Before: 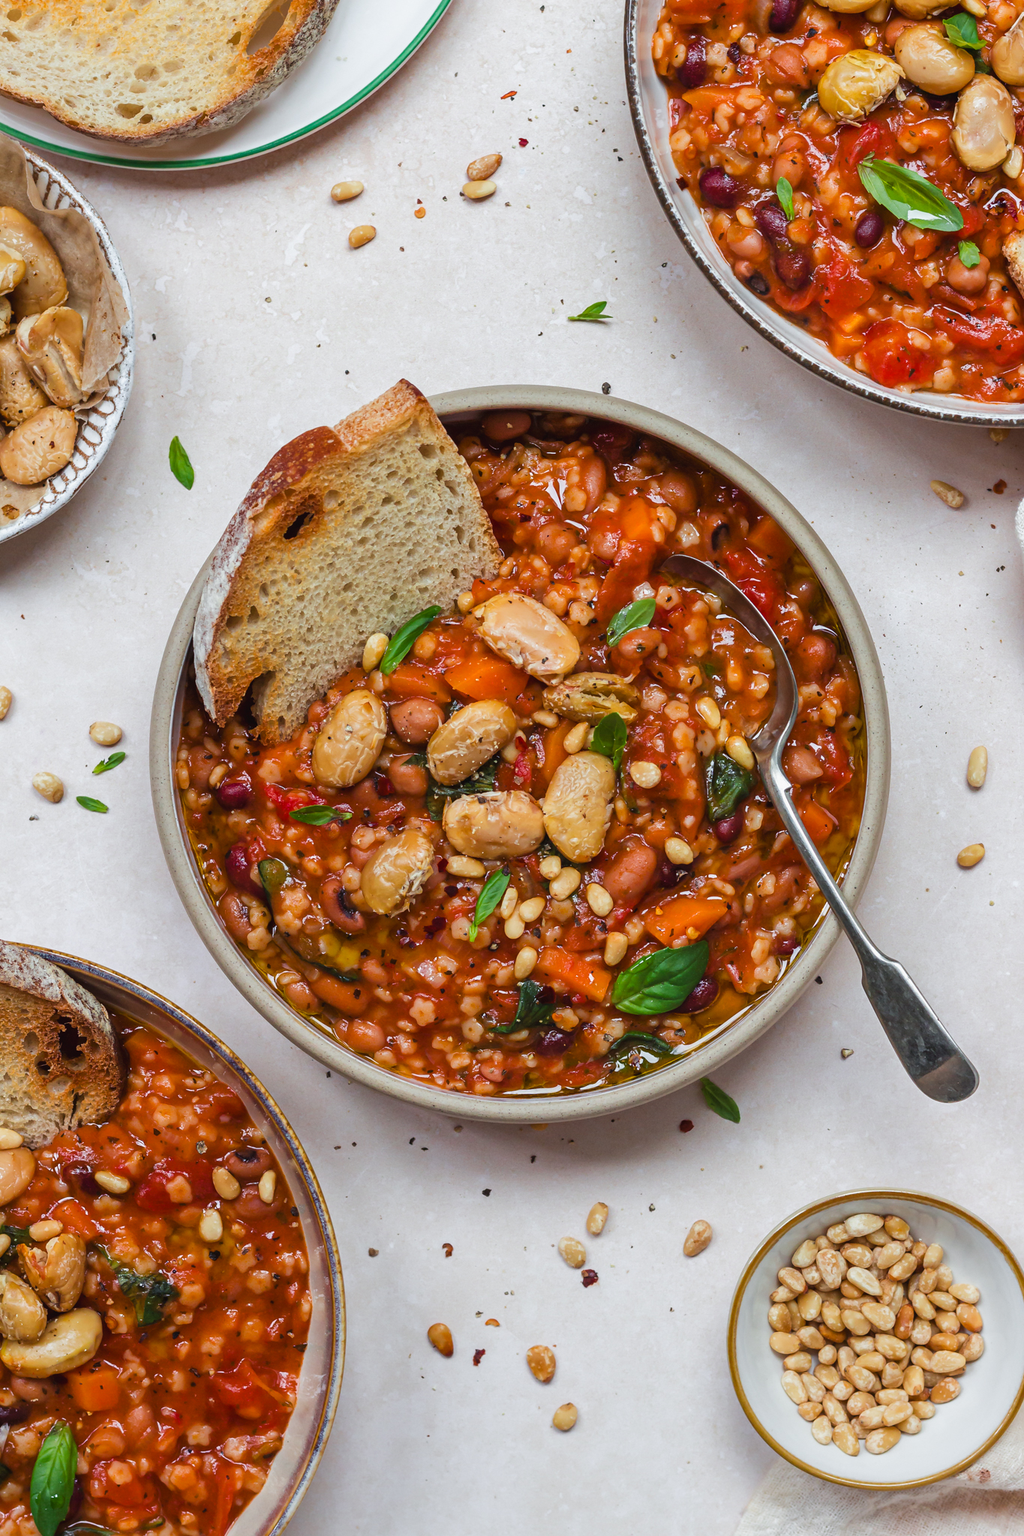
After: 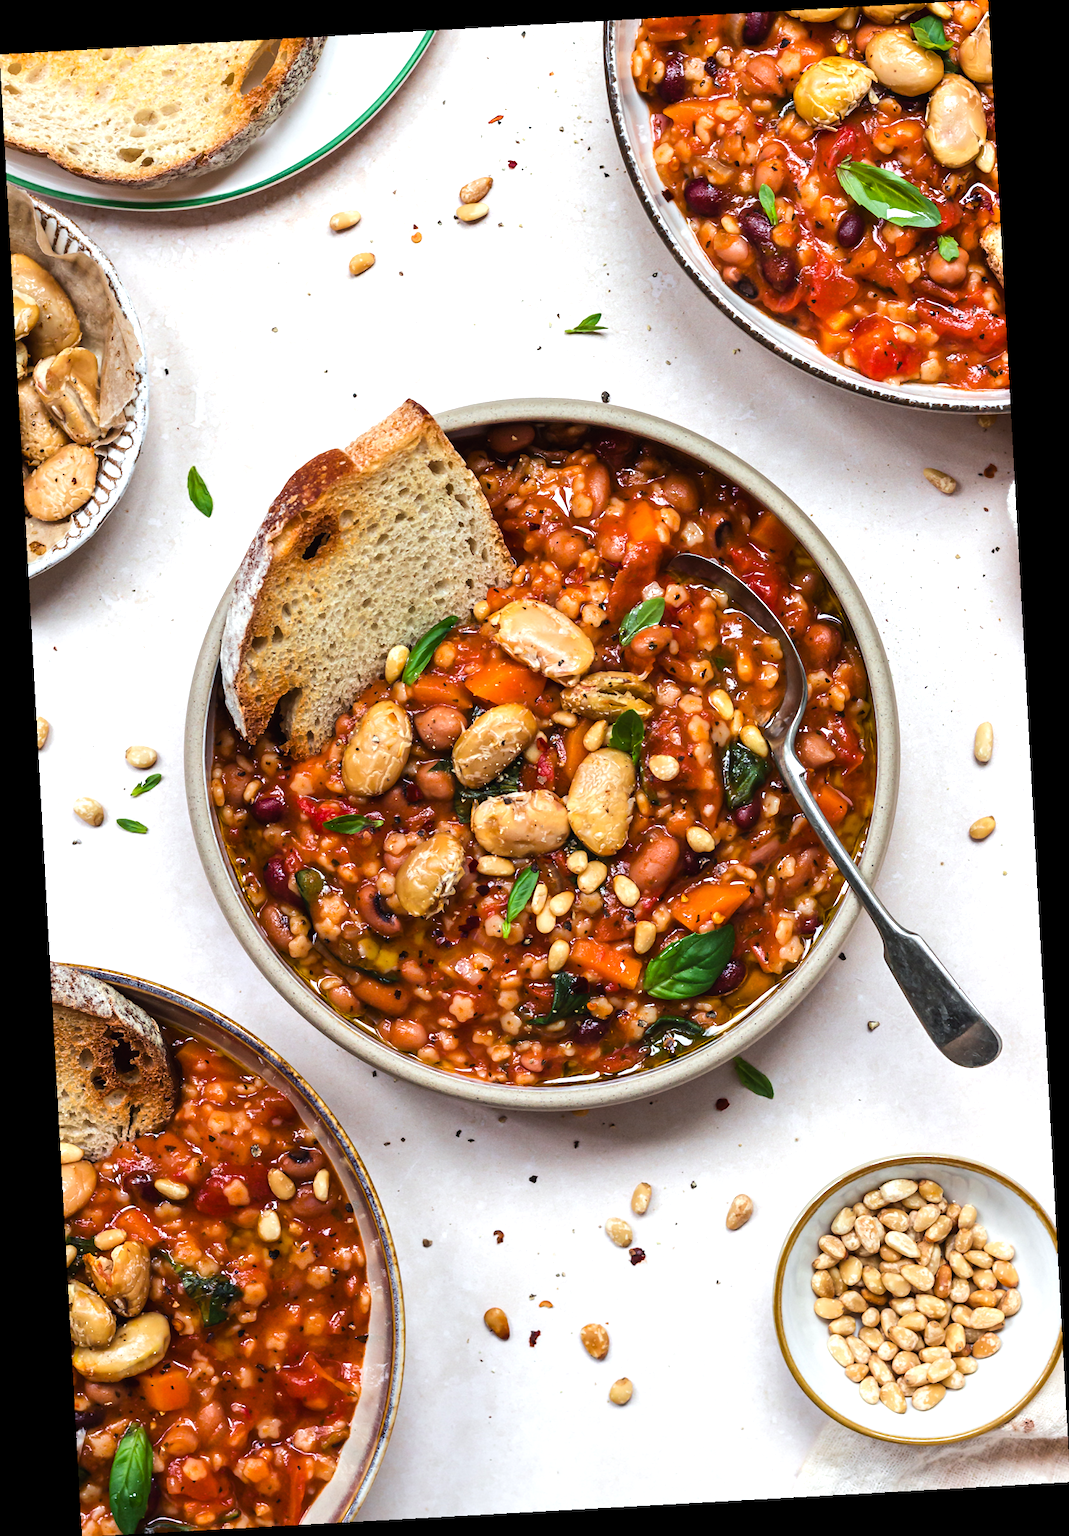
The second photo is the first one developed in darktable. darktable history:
rotate and perspective: rotation -3.18°, automatic cropping off
tone equalizer: -8 EV -0.75 EV, -7 EV -0.7 EV, -6 EV -0.6 EV, -5 EV -0.4 EV, -3 EV 0.4 EV, -2 EV 0.6 EV, -1 EV 0.7 EV, +0 EV 0.75 EV, edges refinement/feathering 500, mask exposure compensation -1.57 EV, preserve details no
